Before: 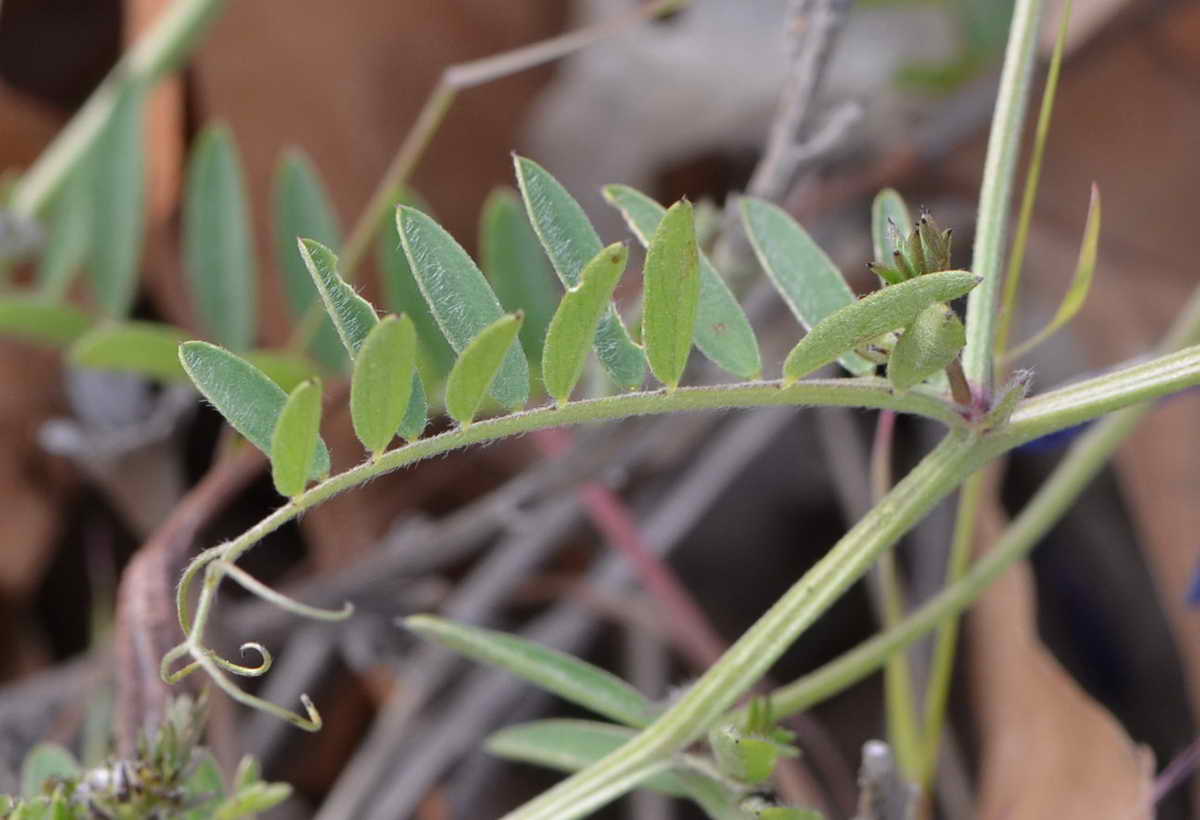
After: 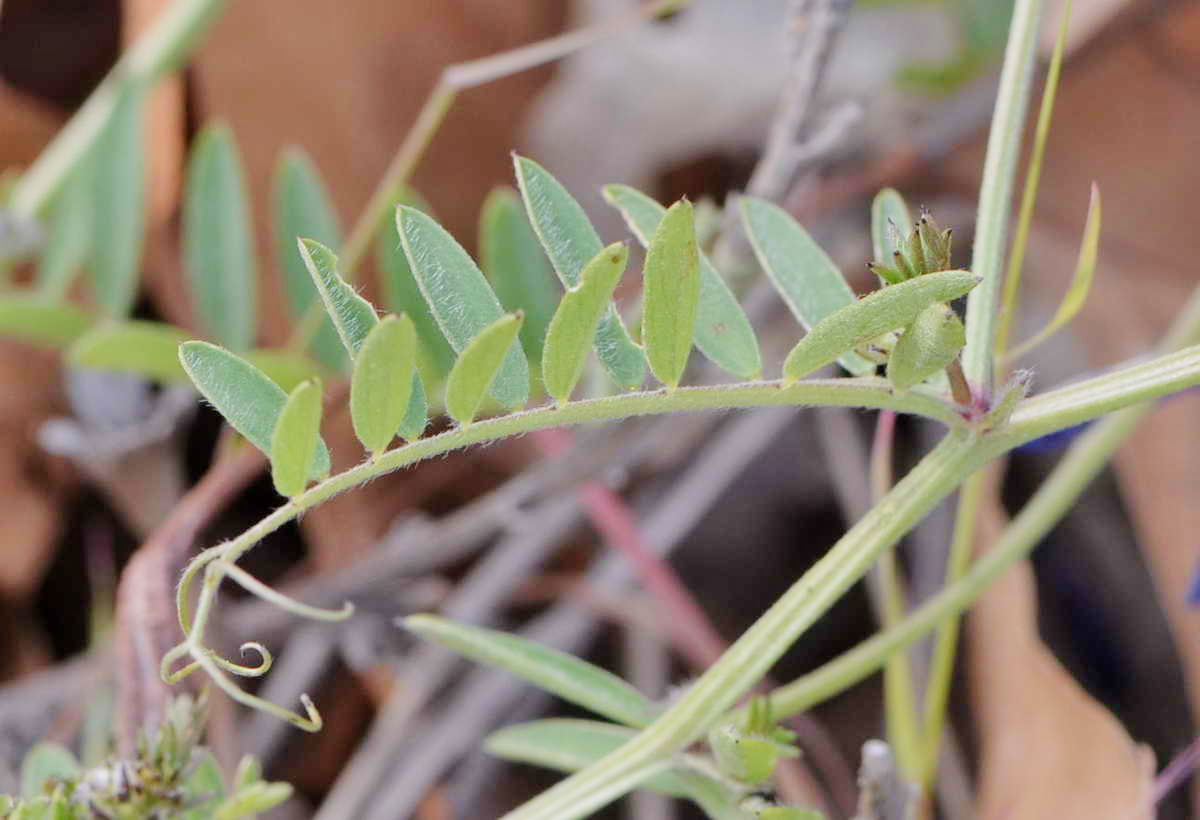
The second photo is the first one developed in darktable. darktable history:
local contrast: highlights 105%, shadows 97%, detail 119%, midtone range 0.2
tone equalizer: on, module defaults
tone curve: curves: ch0 [(0, 0) (0.003, 0.004) (0.011, 0.015) (0.025, 0.033) (0.044, 0.058) (0.069, 0.091) (0.1, 0.131) (0.136, 0.179) (0.177, 0.233) (0.224, 0.295) (0.277, 0.364) (0.335, 0.434) (0.399, 0.51) (0.468, 0.583) (0.543, 0.654) (0.623, 0.724) (0.709, 0.789) (0.801, 0.852) (0.898, 0.924) (1, 1)], preserve colors none
velvia: on, module defaults
shadows and highlights: low approximation 0.01, soften with gaussian
filmic rgb: black relative exposure -14.94 EV, white relative exposure 3 EV, target black luminance 0%, hardness 9.21, latitude 98.15%, contrast 0.916, shadows ↔ highlights balance 0.631%
